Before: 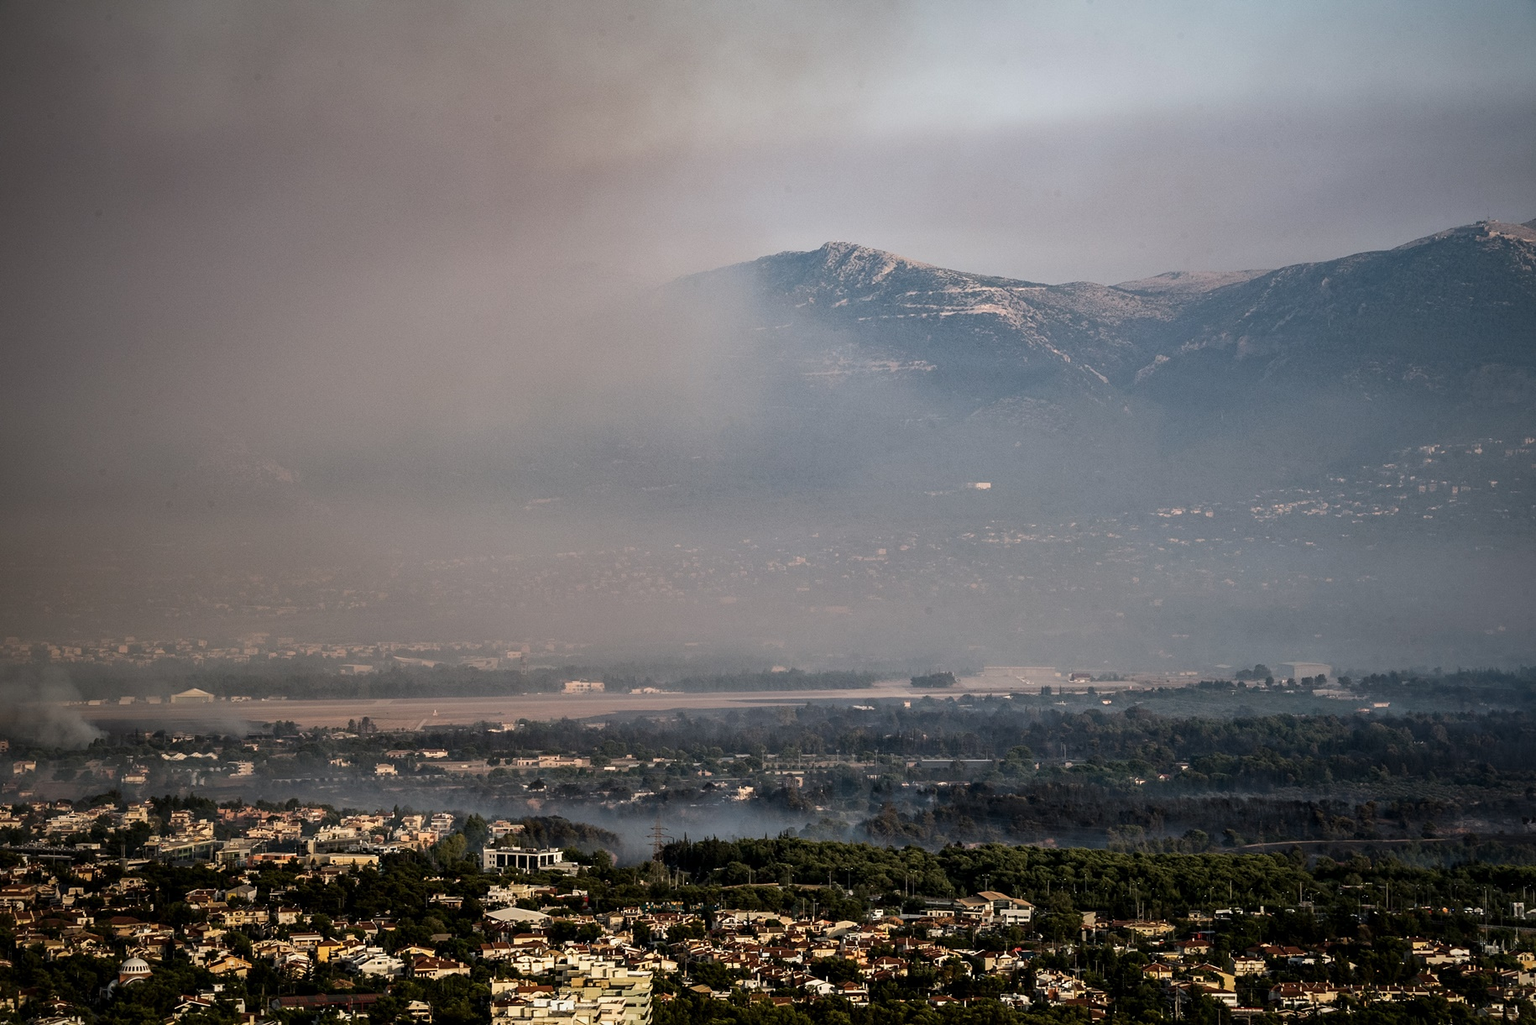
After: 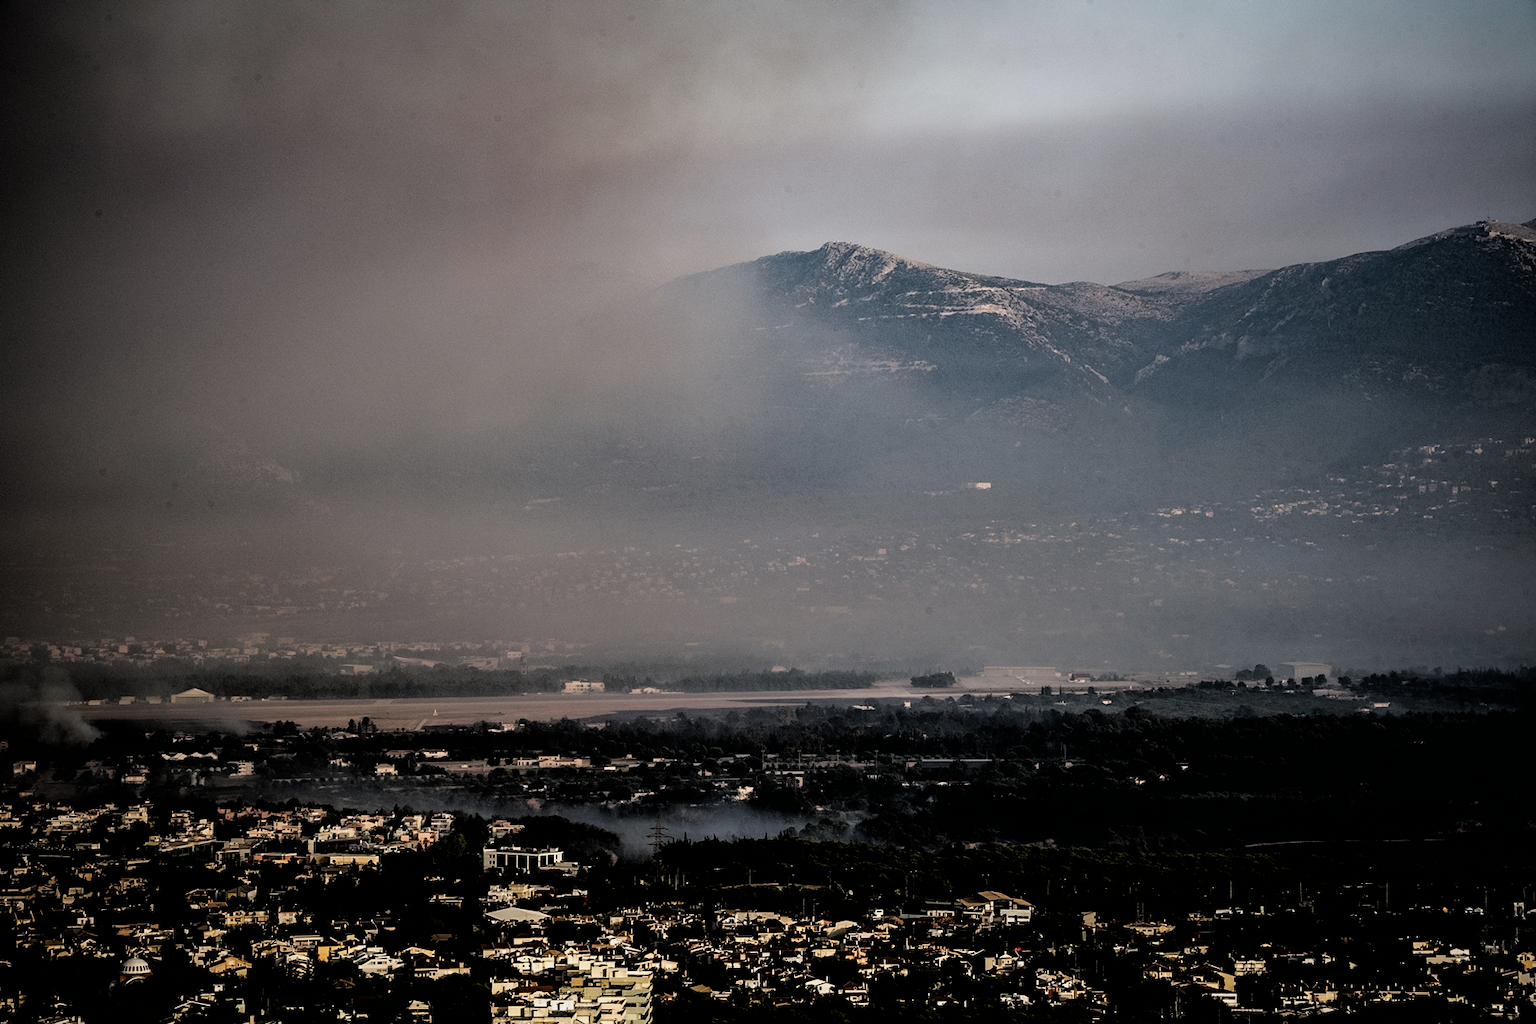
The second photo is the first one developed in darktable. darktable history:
exposure: black level correction 0.011, exposure -0.478 EV, compensate highlight preservation false
white balance: emerald 1
filmic rgb: black relative exposure -3.57 EV, white relative exposure 2.29 EV, hardness 3.41
